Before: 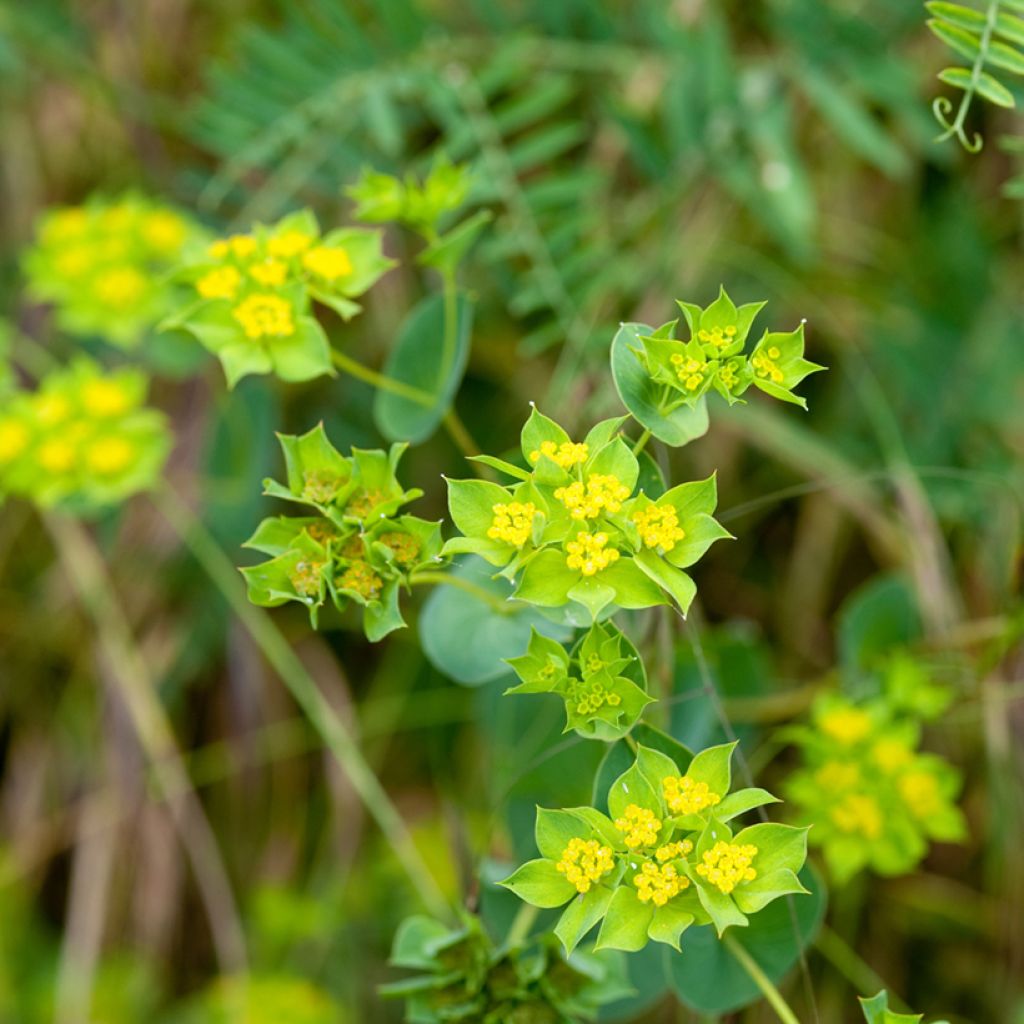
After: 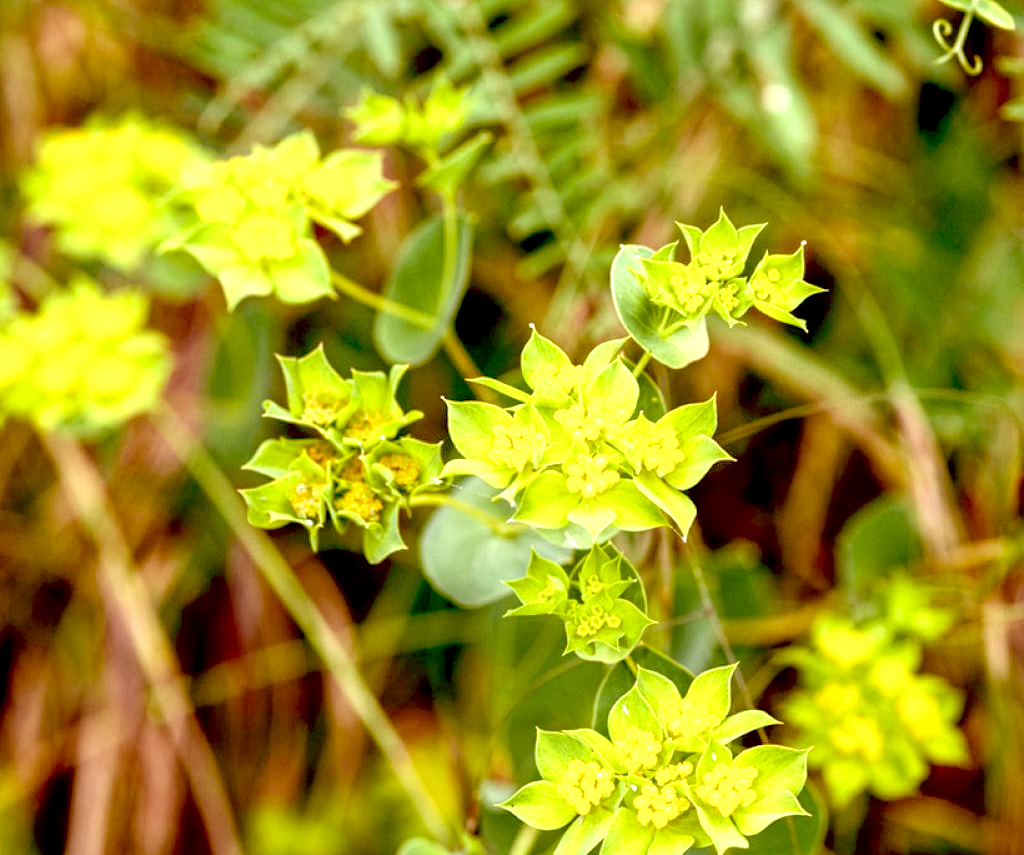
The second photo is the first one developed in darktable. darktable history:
color correction: highlights a* 9.03, highlights b* 8.71, shadows a* 40, shadows b* 40, saturation 0.8
local contrast: on, module defaults
exposure: black level correction 0.035, exposure 0.9 EV, compensate highlight preservation false
crop: top 7.625%, bottom 8.027%
